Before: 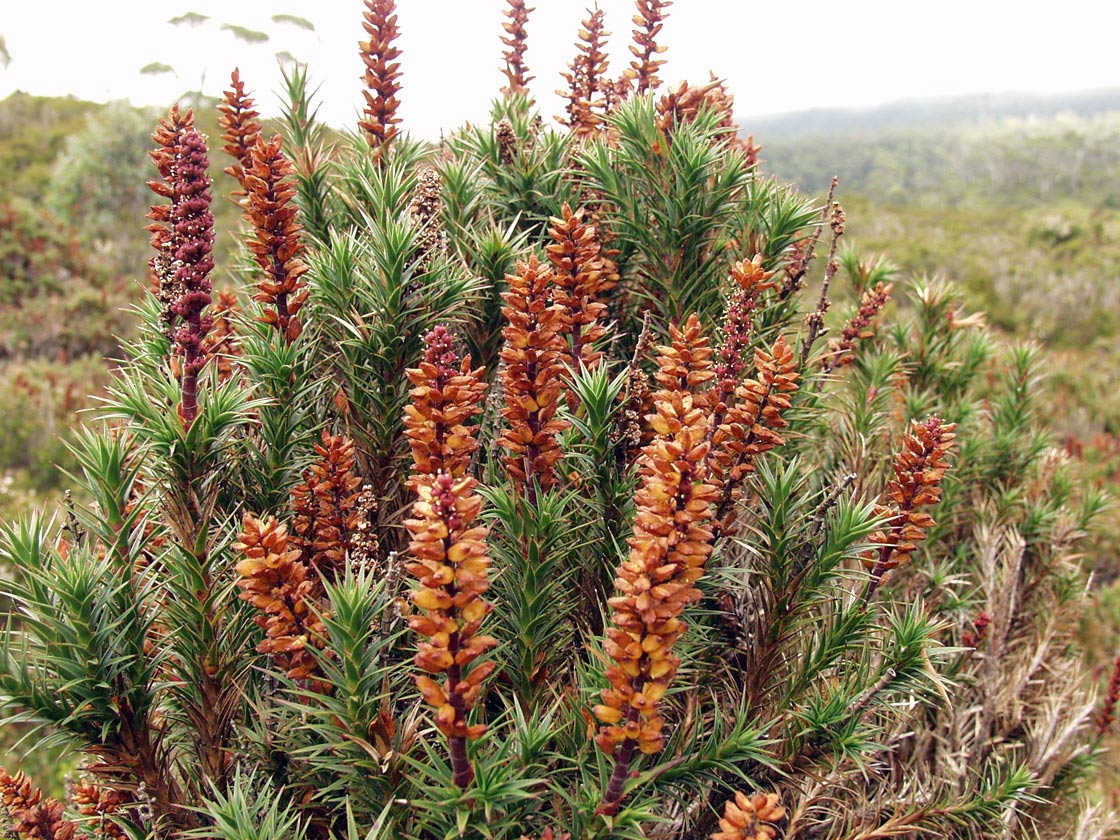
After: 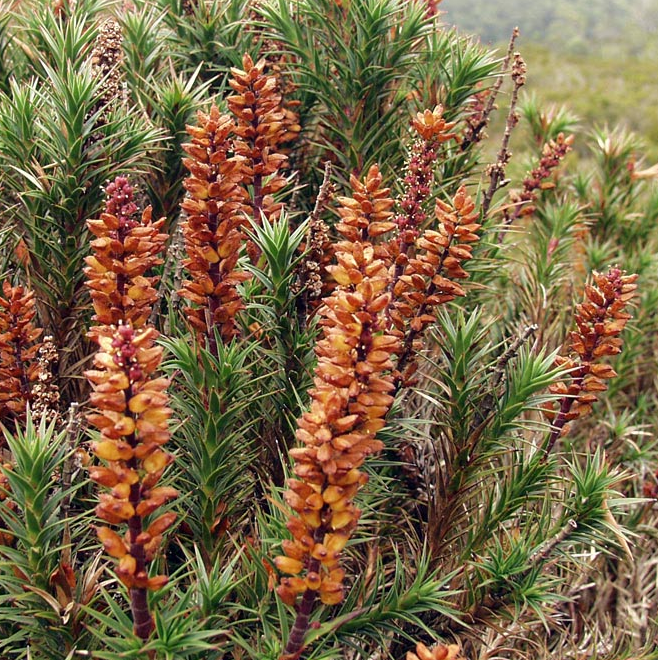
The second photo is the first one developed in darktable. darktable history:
crop and rotate: left 28.546%, top 17.806%, right 12.695%, bottom 3.601%
